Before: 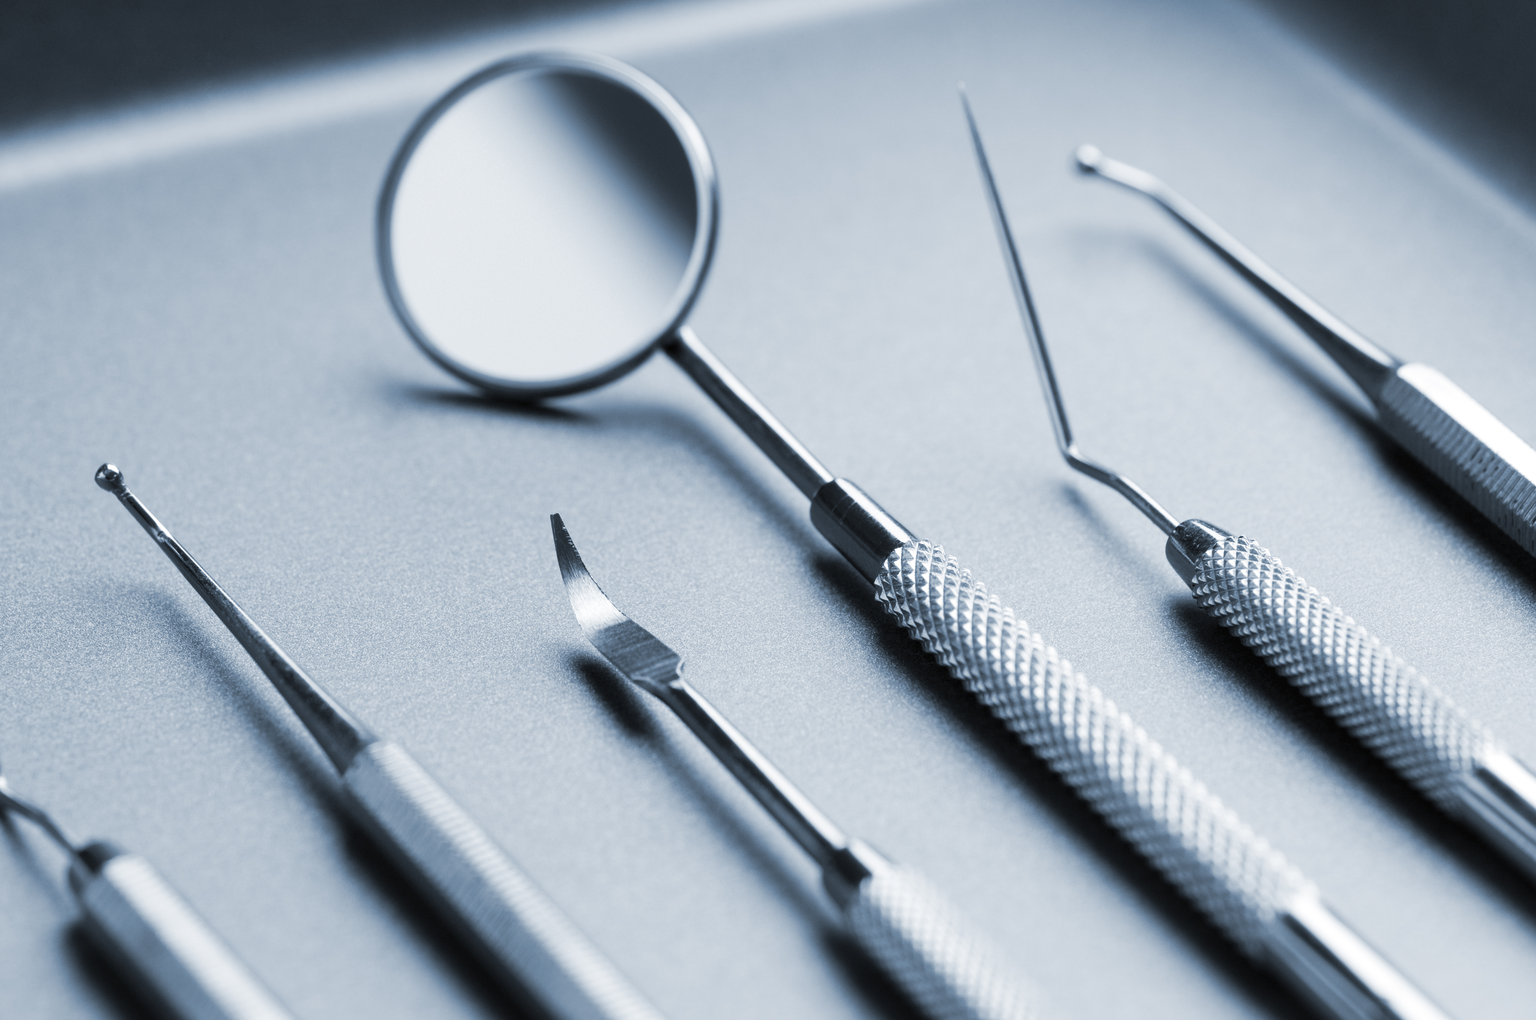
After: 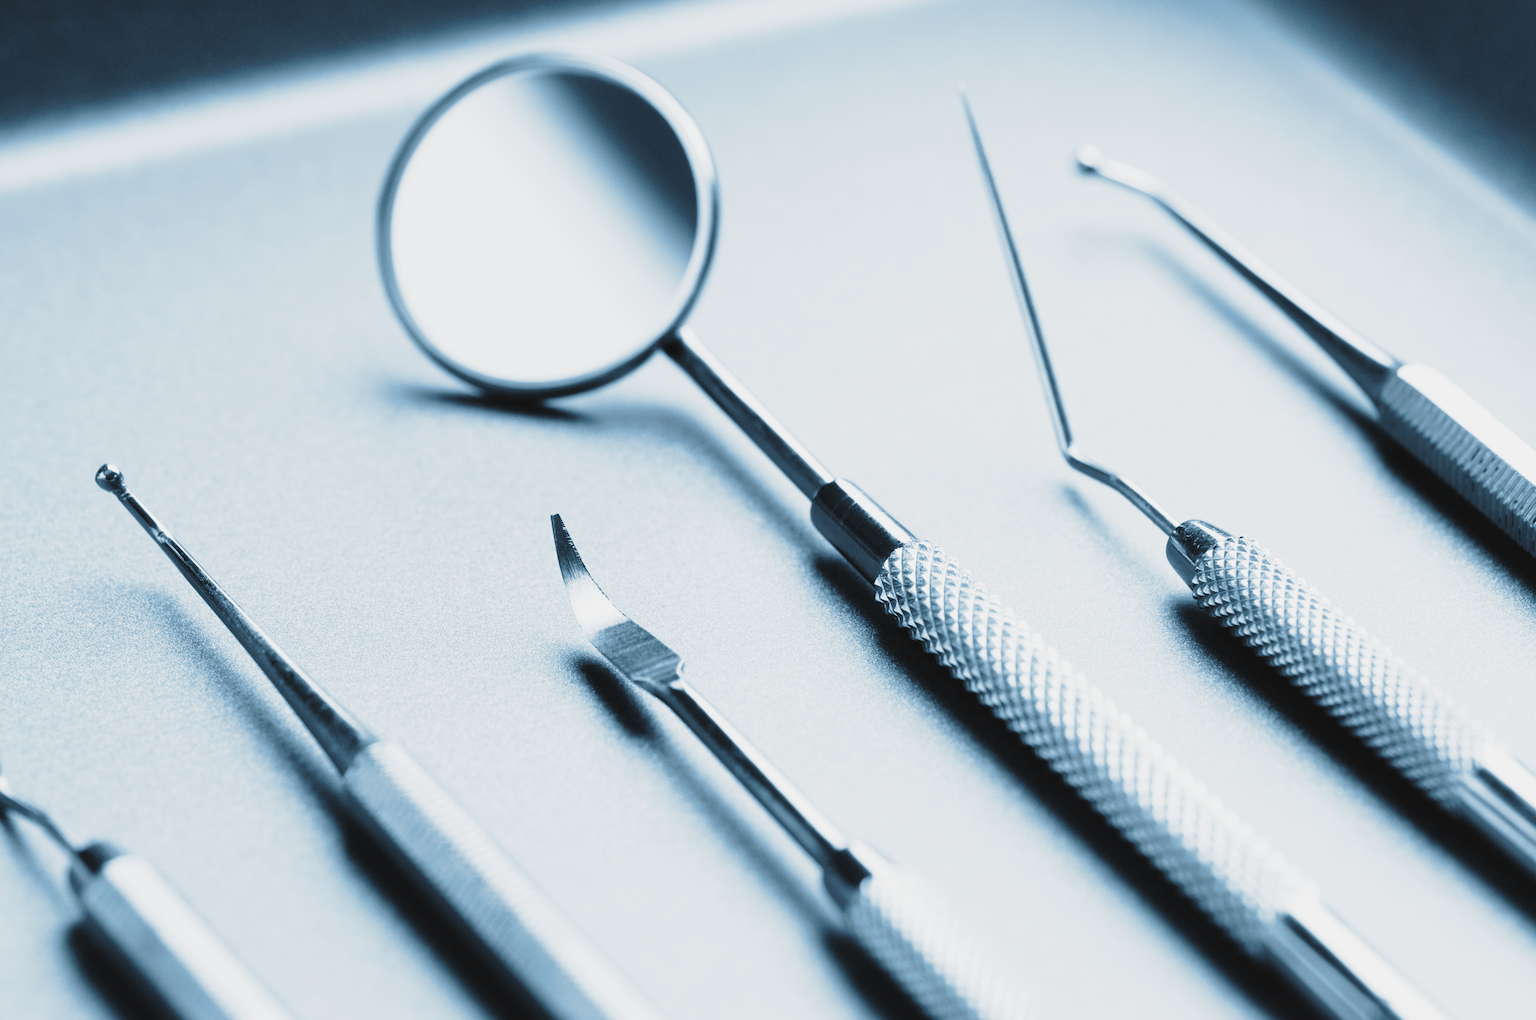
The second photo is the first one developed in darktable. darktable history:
base curve: curves: ch0 [(0, 0) (0.028, 0.03) (0.121, 0.232) (0.46, 0.748) (0.859, 0.968) (1, 1)], preserve colors none
contrast brightness saturation: contrast -0.101, saturation -0.085
